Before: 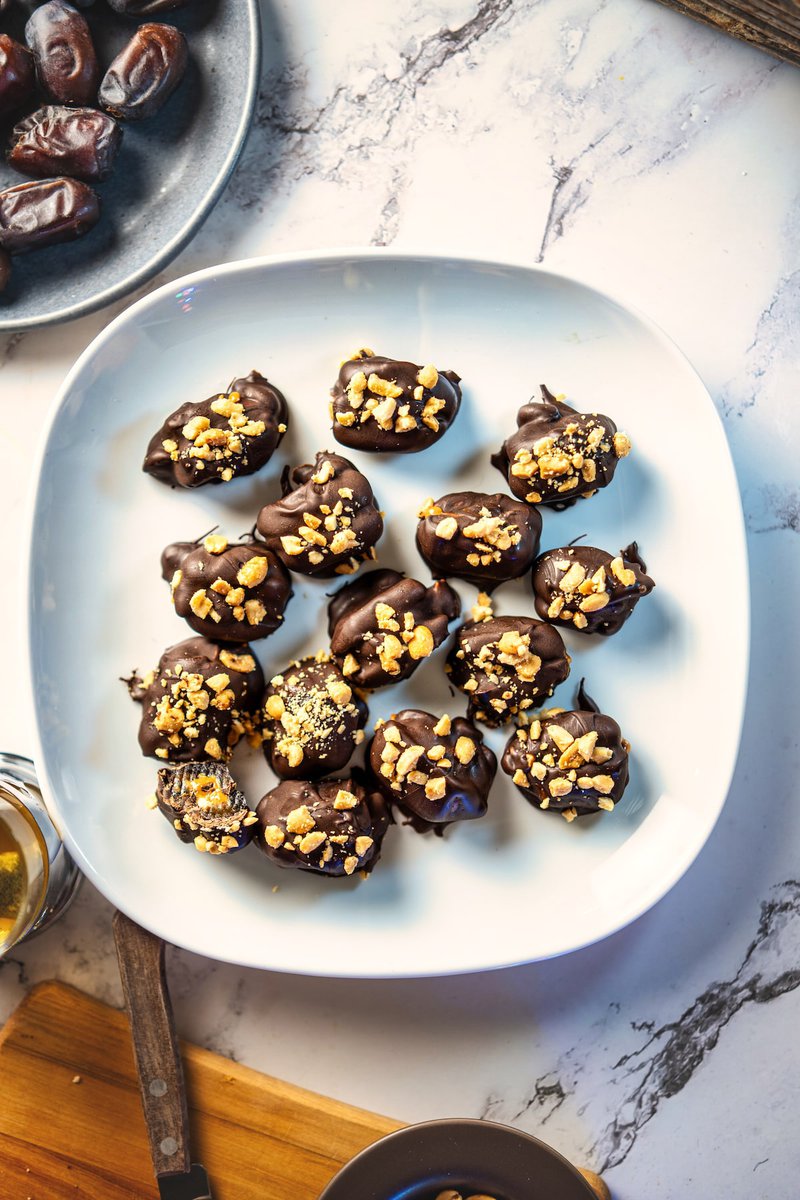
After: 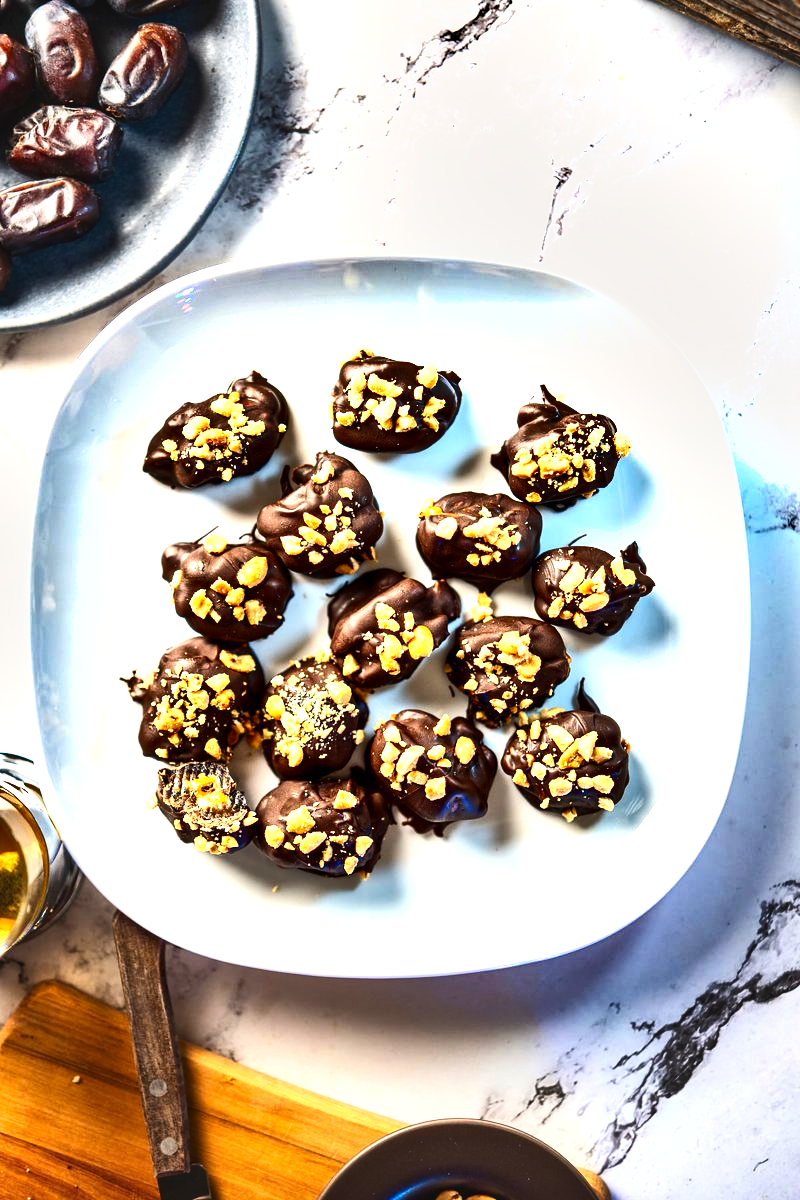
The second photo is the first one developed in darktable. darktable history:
exposure: black level correction 0, exposure 0.95 EV, compensate exposure bias true, compensate highlight preservation false
shadows and highlights: low approximation 0.01, soften with gaussian
contrast brightness saturation: contrast 0.2, brightness -0.111, saturation 0.099
